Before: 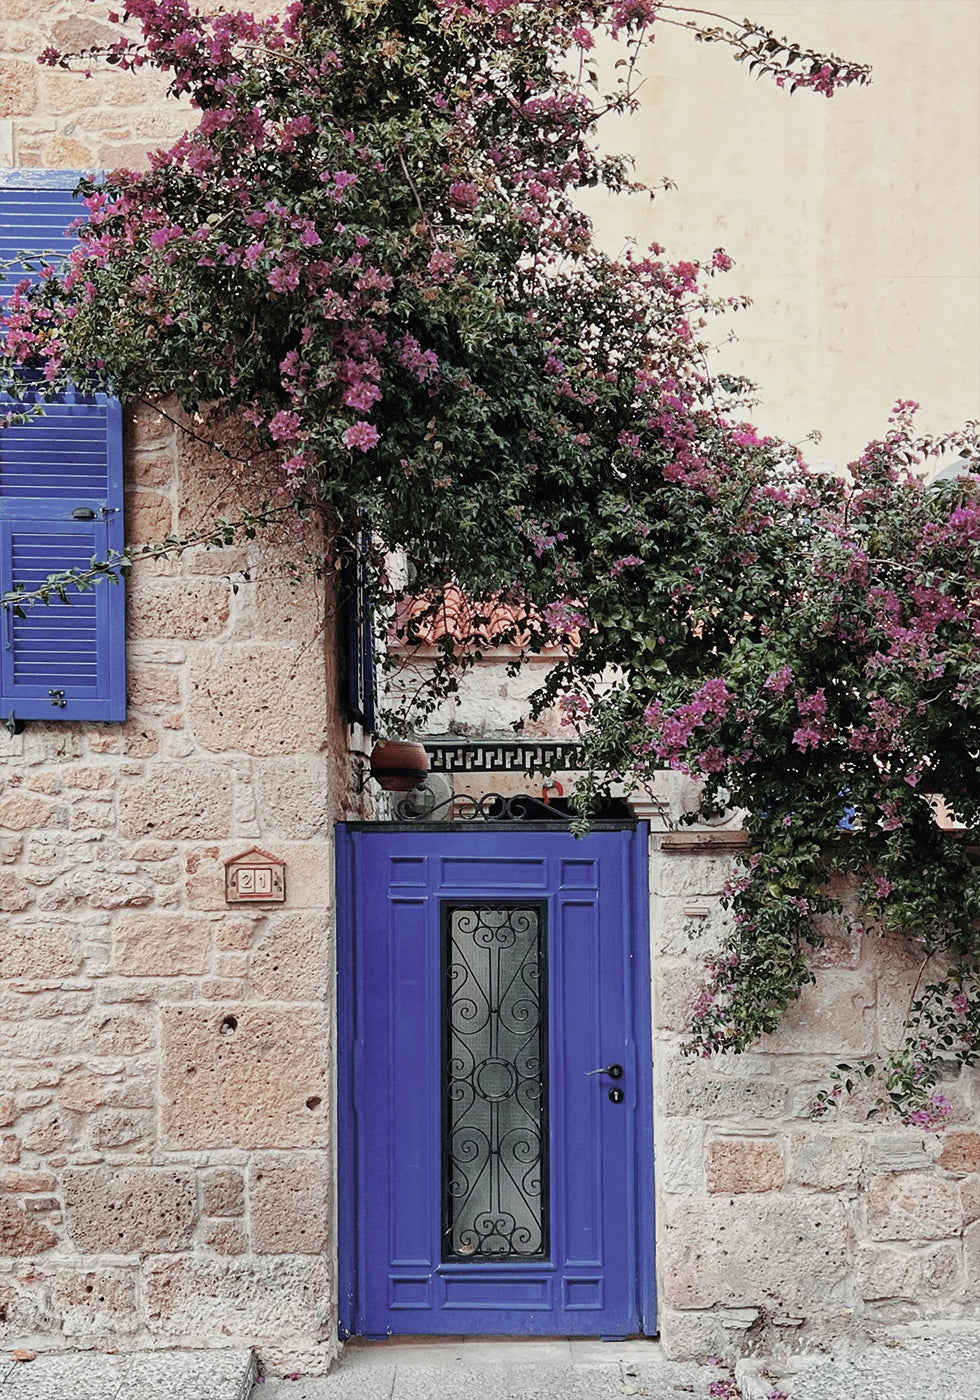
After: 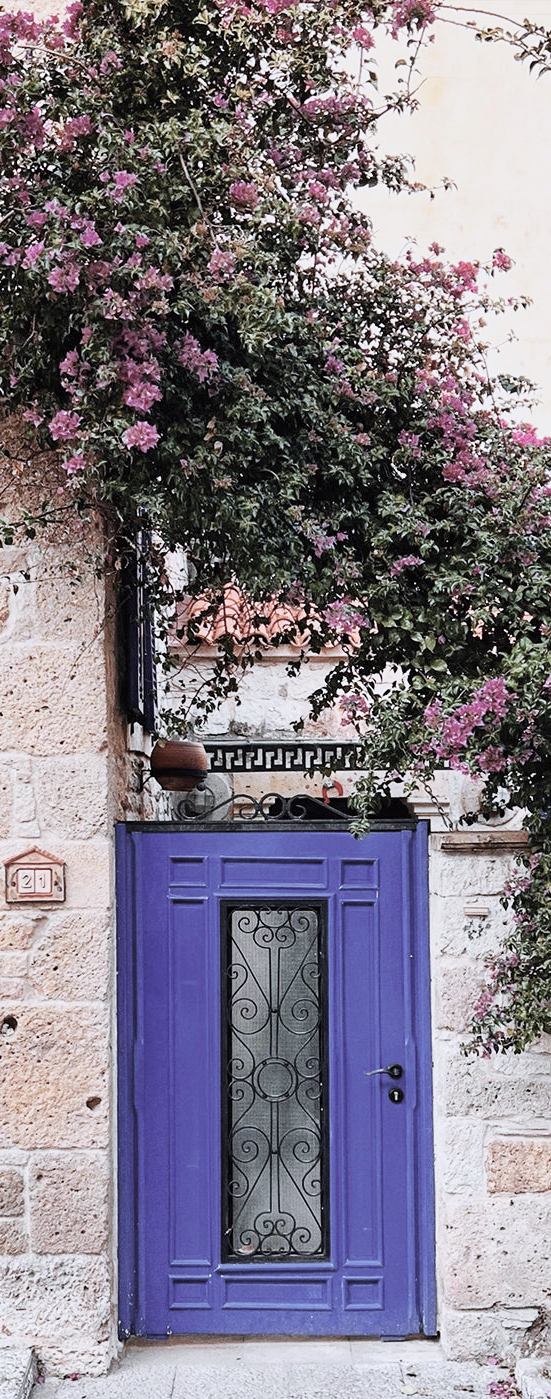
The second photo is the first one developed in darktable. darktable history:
crop and rotate: left 22.516%, right 21.234%
tone curve: curves: ch0 [(0, 0) (0.739, 0.837) (1, 1)]; ch1 [(0, 0) (0.226, 0.261) (0.383, 0.397) (0.462, 0.473) (0.498, 0.502) (0.521, 0.52) (0.578, 0.57) (1, 1)]; ch2 [(0, 0) (0.438, 0.456) (0.5, 0.5) (0.547, 0.557) (0.597, 0.58) (0.629, 0.603) (1, 1)], color space Lab, independent channels, preserve colors none
color calibration: illuminant as shot in camera, x 0.358, y 0.373, temperature 4628.91 K
